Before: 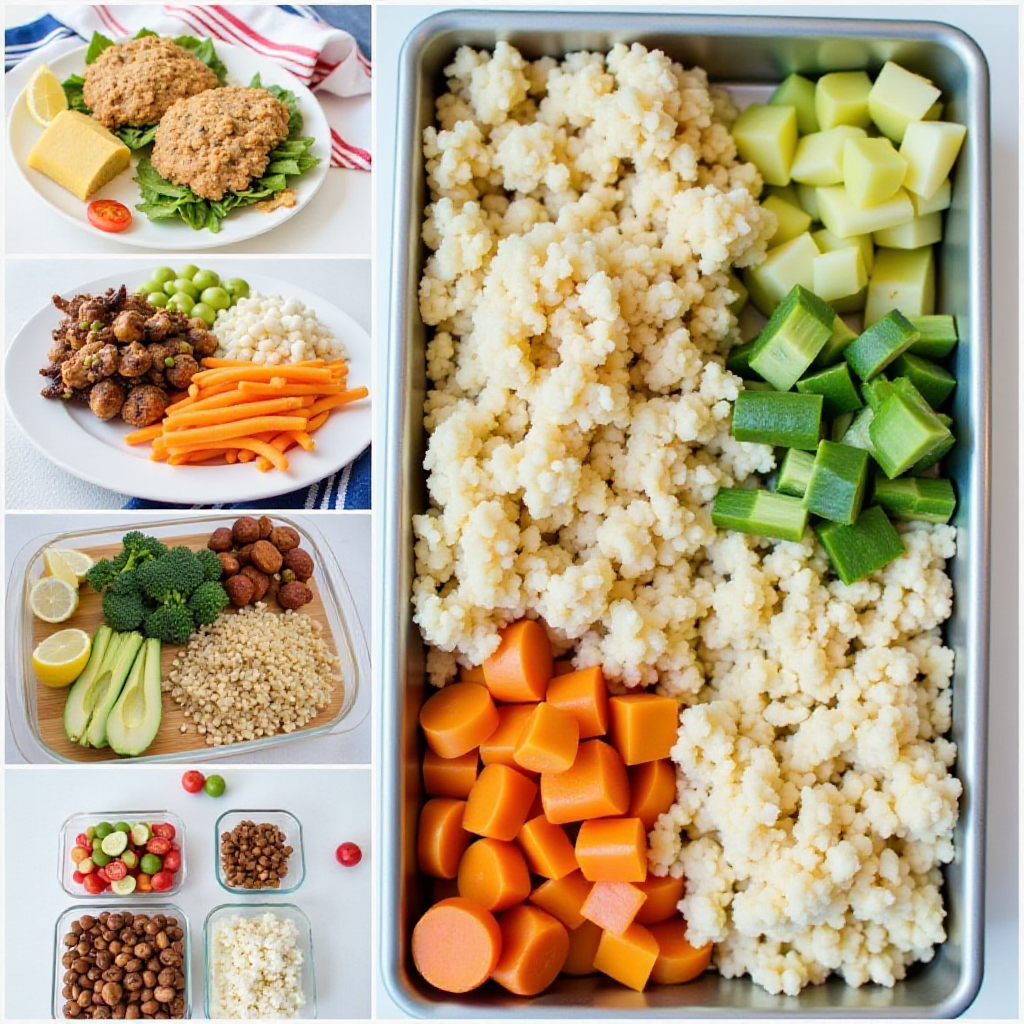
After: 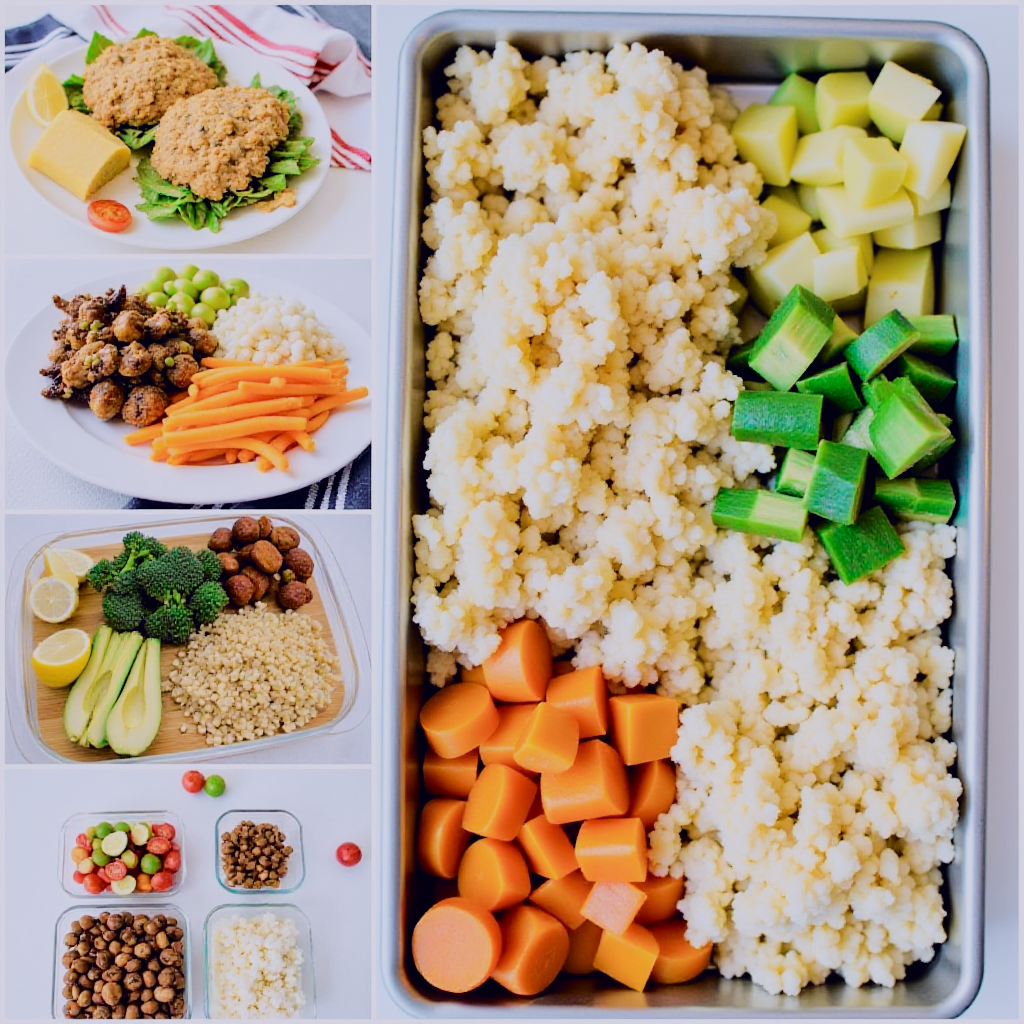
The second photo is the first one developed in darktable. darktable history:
filmic rgb: black relative exposure -7.32 EV, white relative exposure 5.09 EV, hardness 3.2
tone curve: curves: ch0 [(0.003, 0.003) (0.104, 0.069) (0.236, 0.218) (0.401, 0.443) (0.495, 0.55) (0.625, 0.67) (0.819, 0.841) (0.96, 0.899)]; ch1 [(0, 0) (0.161, 0.092) (0.37, 0.302) (0.424, 0.402) (0.45, 0.466) (0.495, 0.506) (0.573, 0.571) (0.638, 0.641) (0.751, 0.741) (1, 1)]; ch2 [(0, 0) (0.352, 0.403) (0.466, 0.443) (0.524, 0.501) (0.56, 0.556) (1, 1)], color space Lab, independent channels, preserve colors none
